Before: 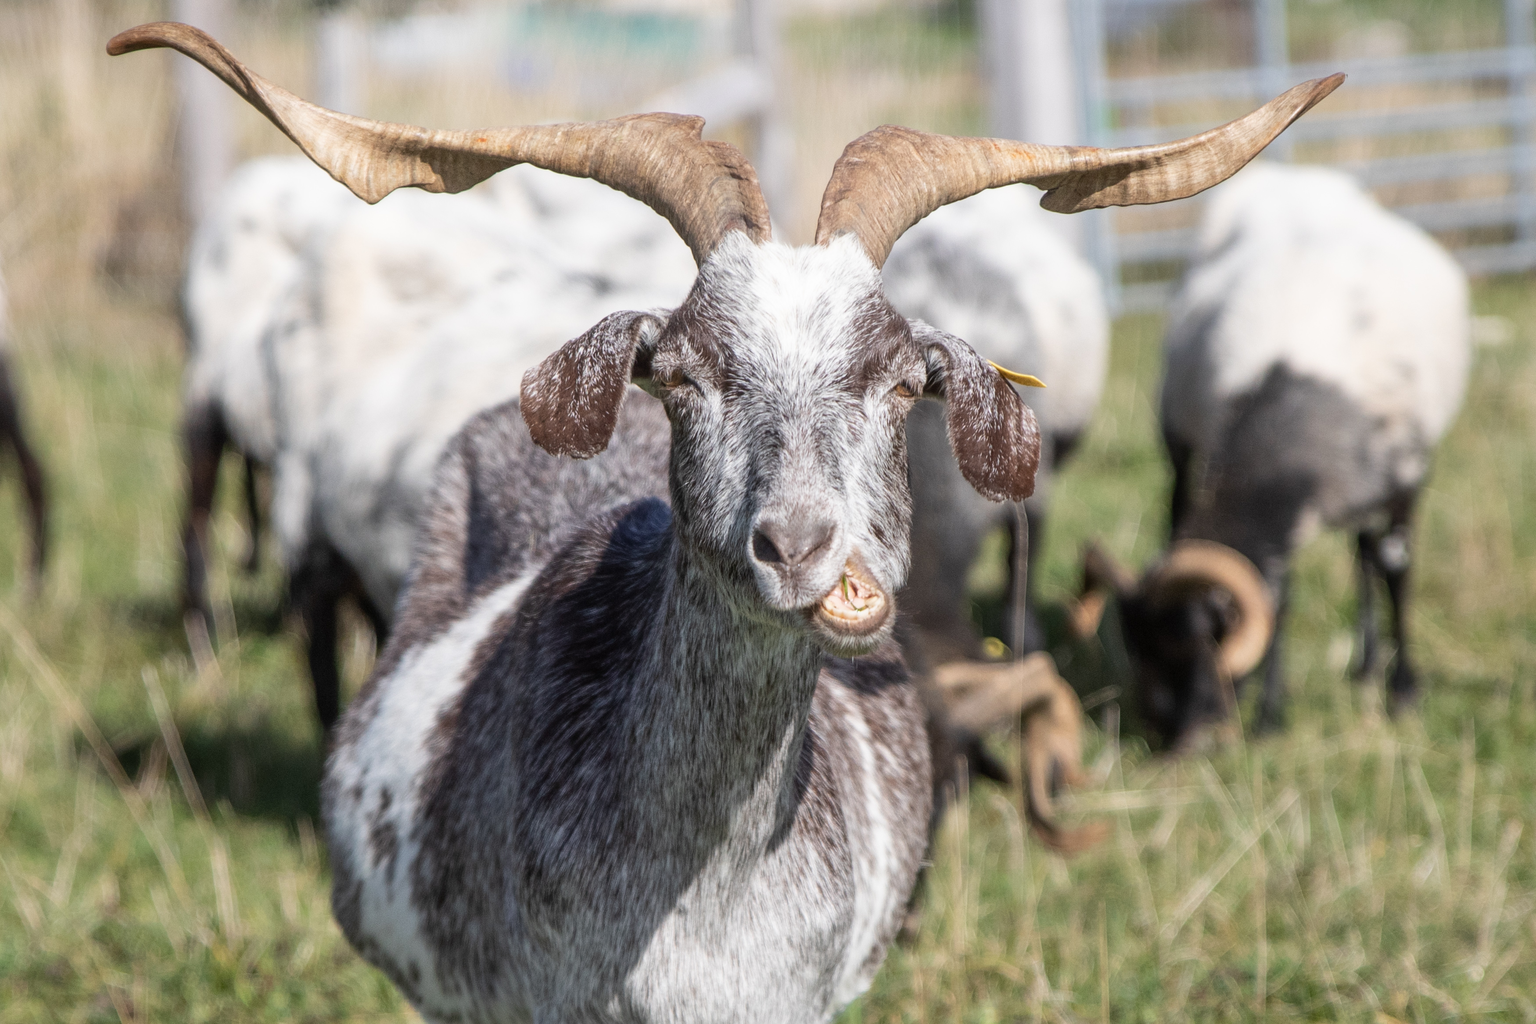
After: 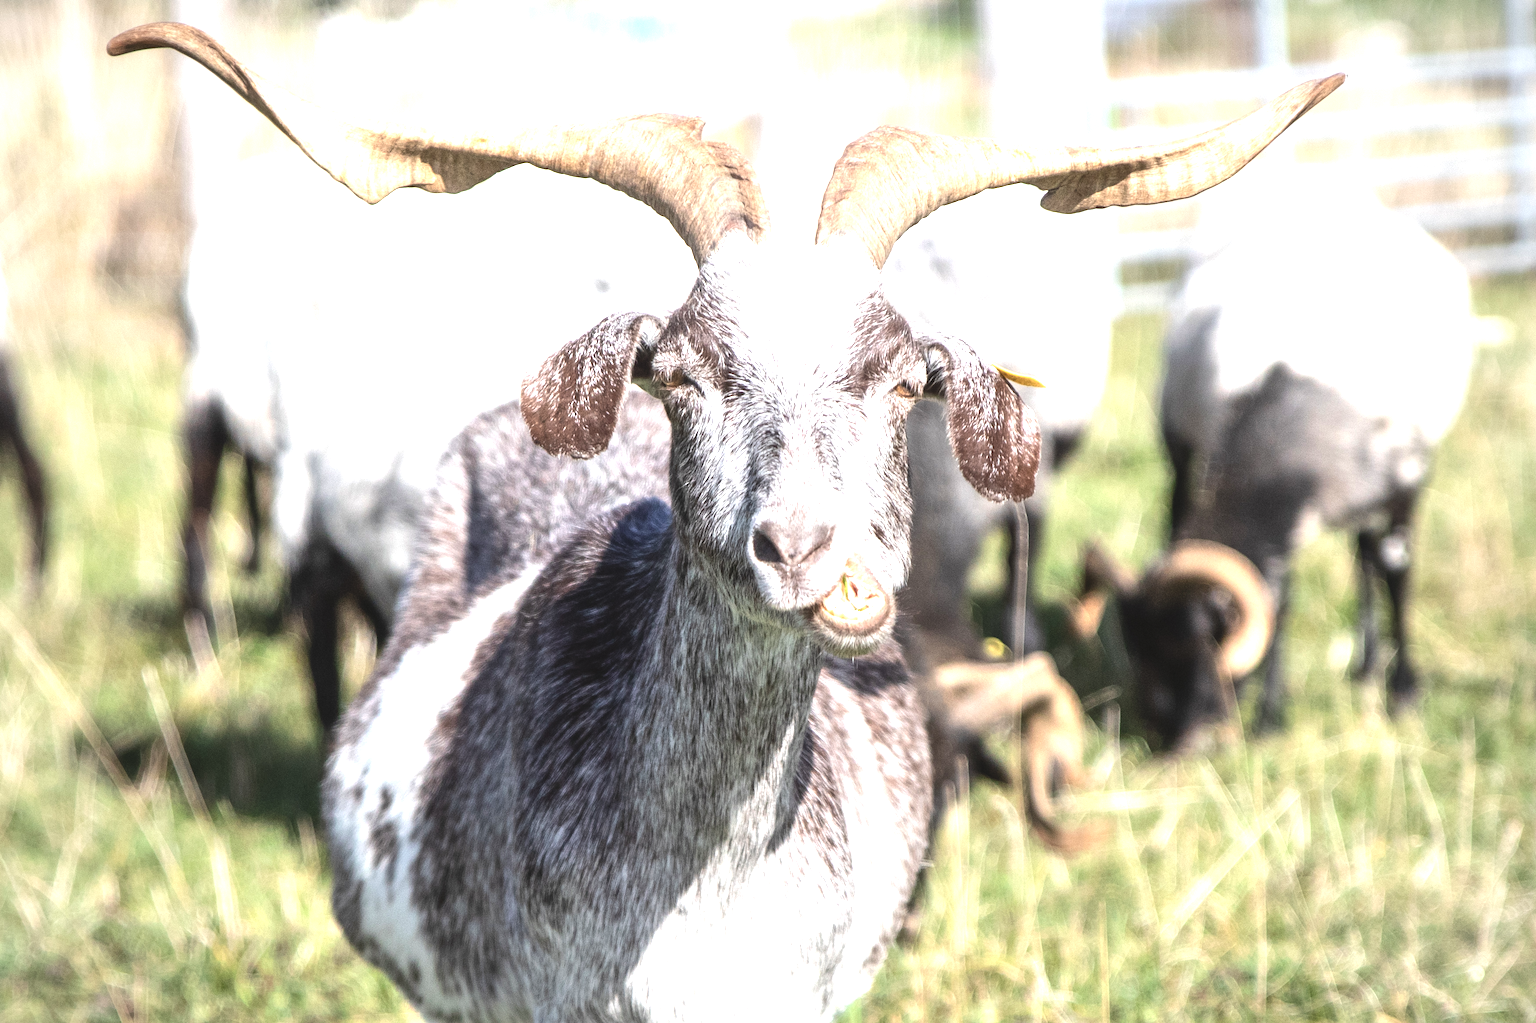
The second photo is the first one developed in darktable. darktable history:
exposure: black level correction -0.005, exposure 1.002 EV, compensate highlight preservation false
tone equalizer: -8 EV -0.417 EV, -7 EV -0.389 EV, -6 EV -0.333 EV, -5 EV -0.222 EV, -3 EV 0.222 EV, -2 EV 0.333 EV, -1 EV 0.389 EV, +0 EV 0.417 EV, edges refinement/feathering 500, mask exposure compensation -1.57 EV, preserve details no
vignetting: fall-off radius 81.94%
